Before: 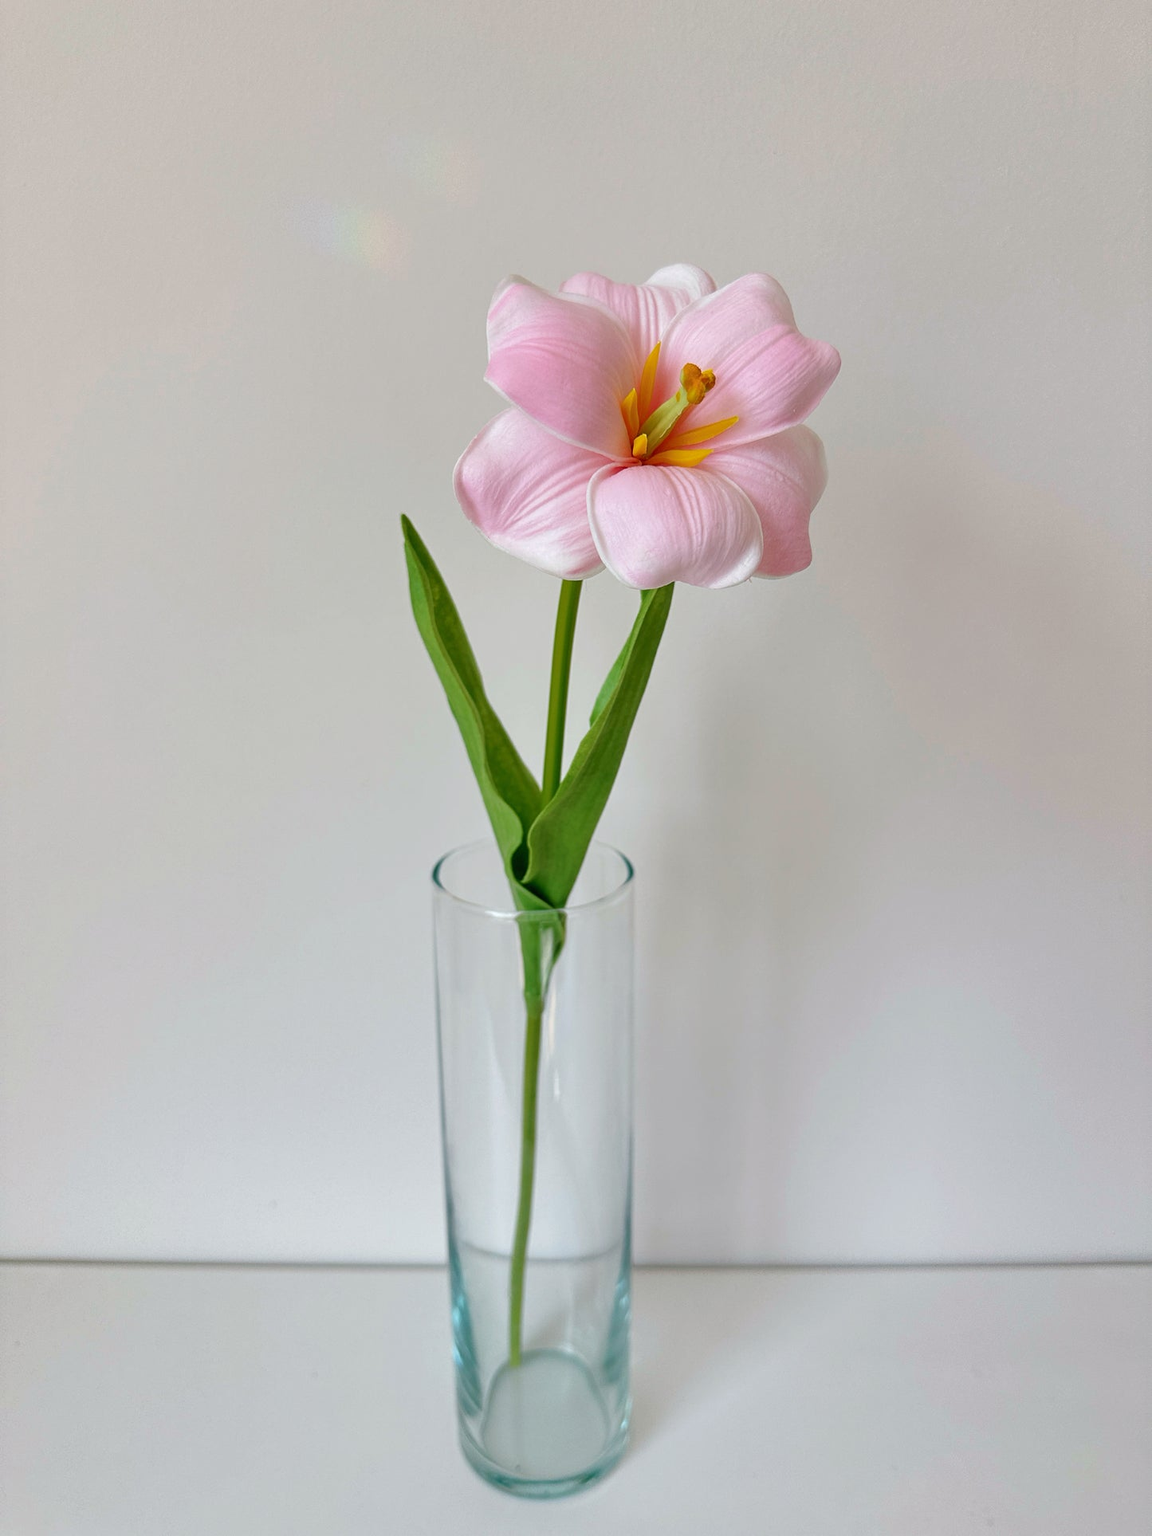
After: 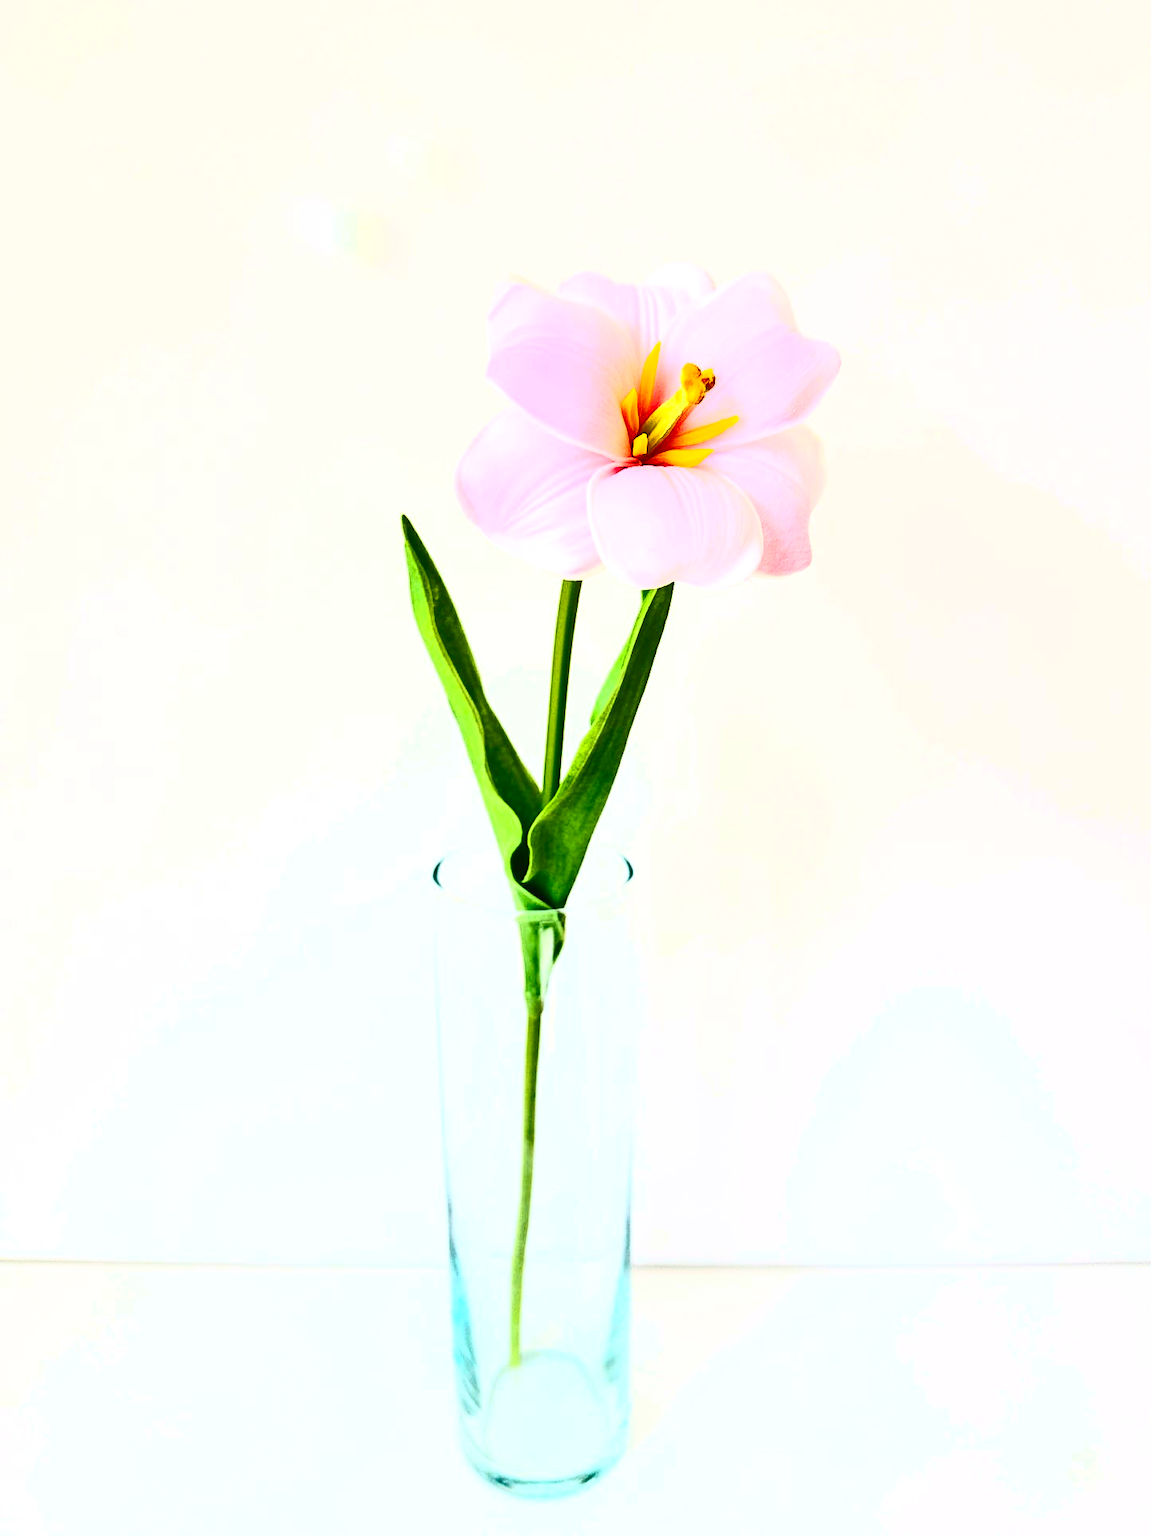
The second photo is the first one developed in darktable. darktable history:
contrast brightness saturation: contrast 0.844, brightness 0.609, saturation 0.583
tone curve: curves: ch0 [(0, 0) (0.8, 0.757) (1, 1)], color space Lab, independent channels, preserve colors none
tone equalizer: -8 EV -1.06 EV, -7 EV -1.03 EV, -6 EV -0.889 EV, -5 EV -0.558 EV, -3 EV 0.557 EV, -2 EV 0.852 EV, -1 EV 0.989 EV, +0 EV 1.07 EV, edges refinement/feathering 500, mask exposure compensation -1.57 EV, preserve details no
